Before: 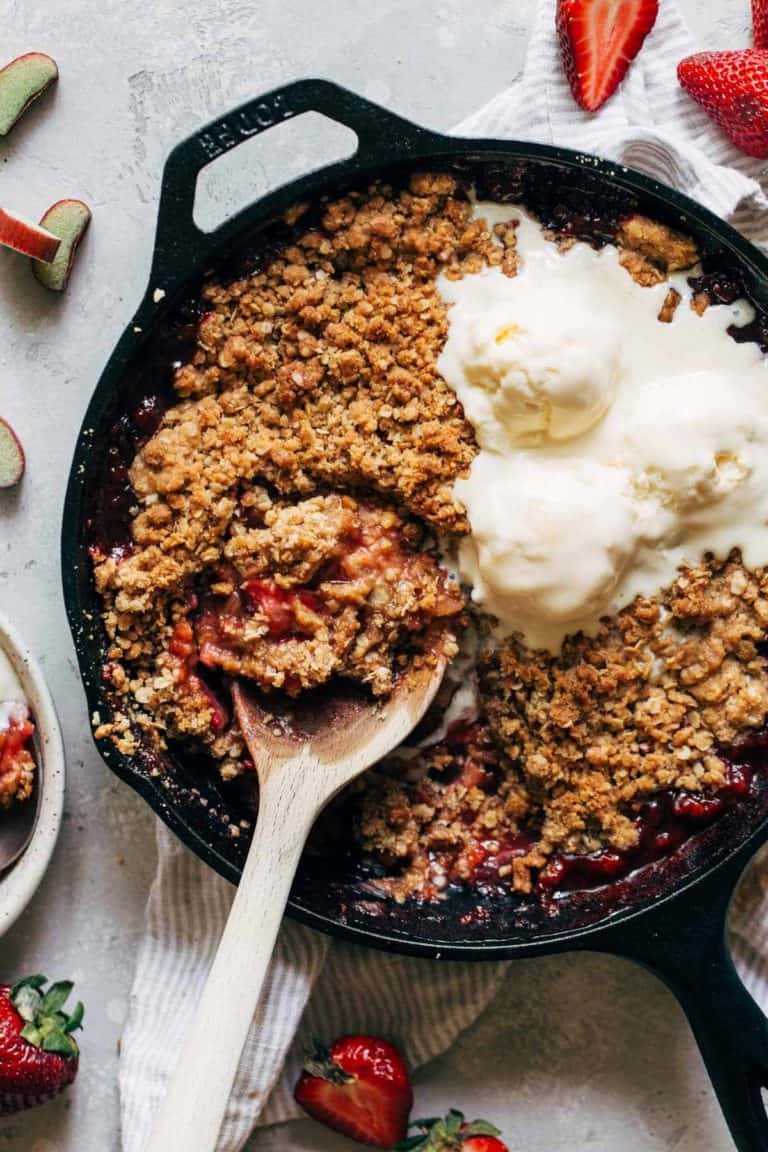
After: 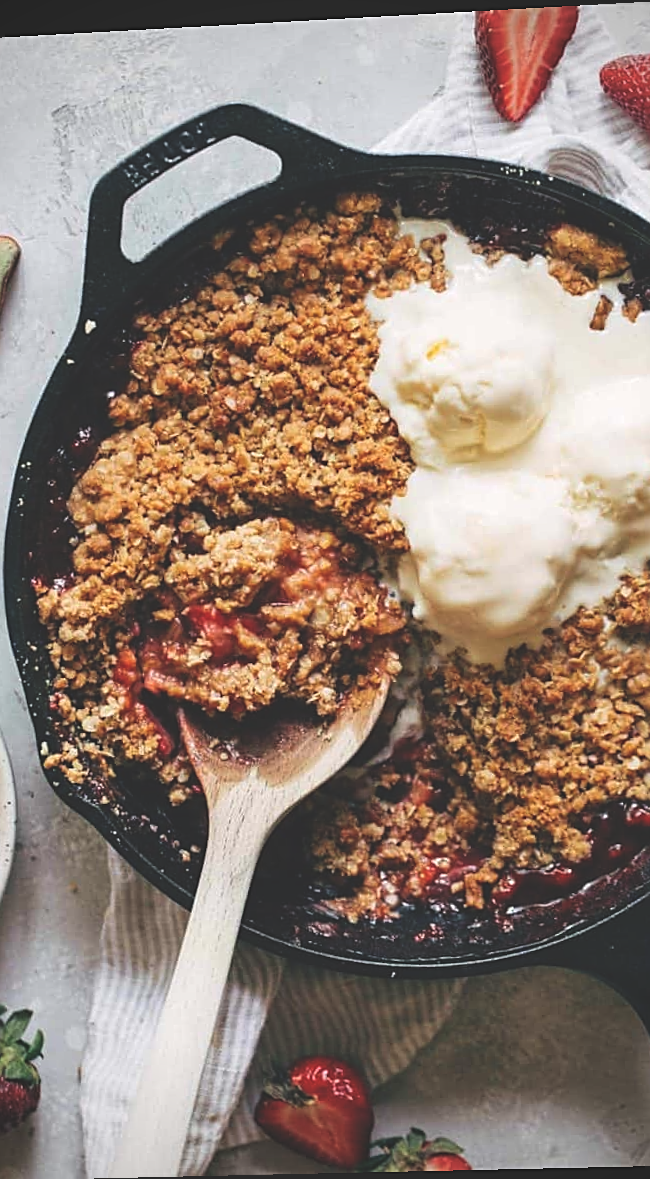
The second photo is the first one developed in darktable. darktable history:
rotate and perspective: rotation -2.22°, lens shift (horizontal) -0.022, automatic cropping off
crop and rotate: left 9.597%, right 10.195%
exposure: black level correction -0.028, compensate highlight preservation false
sharpen: on, module defaults
vignetting: on, module defaults
